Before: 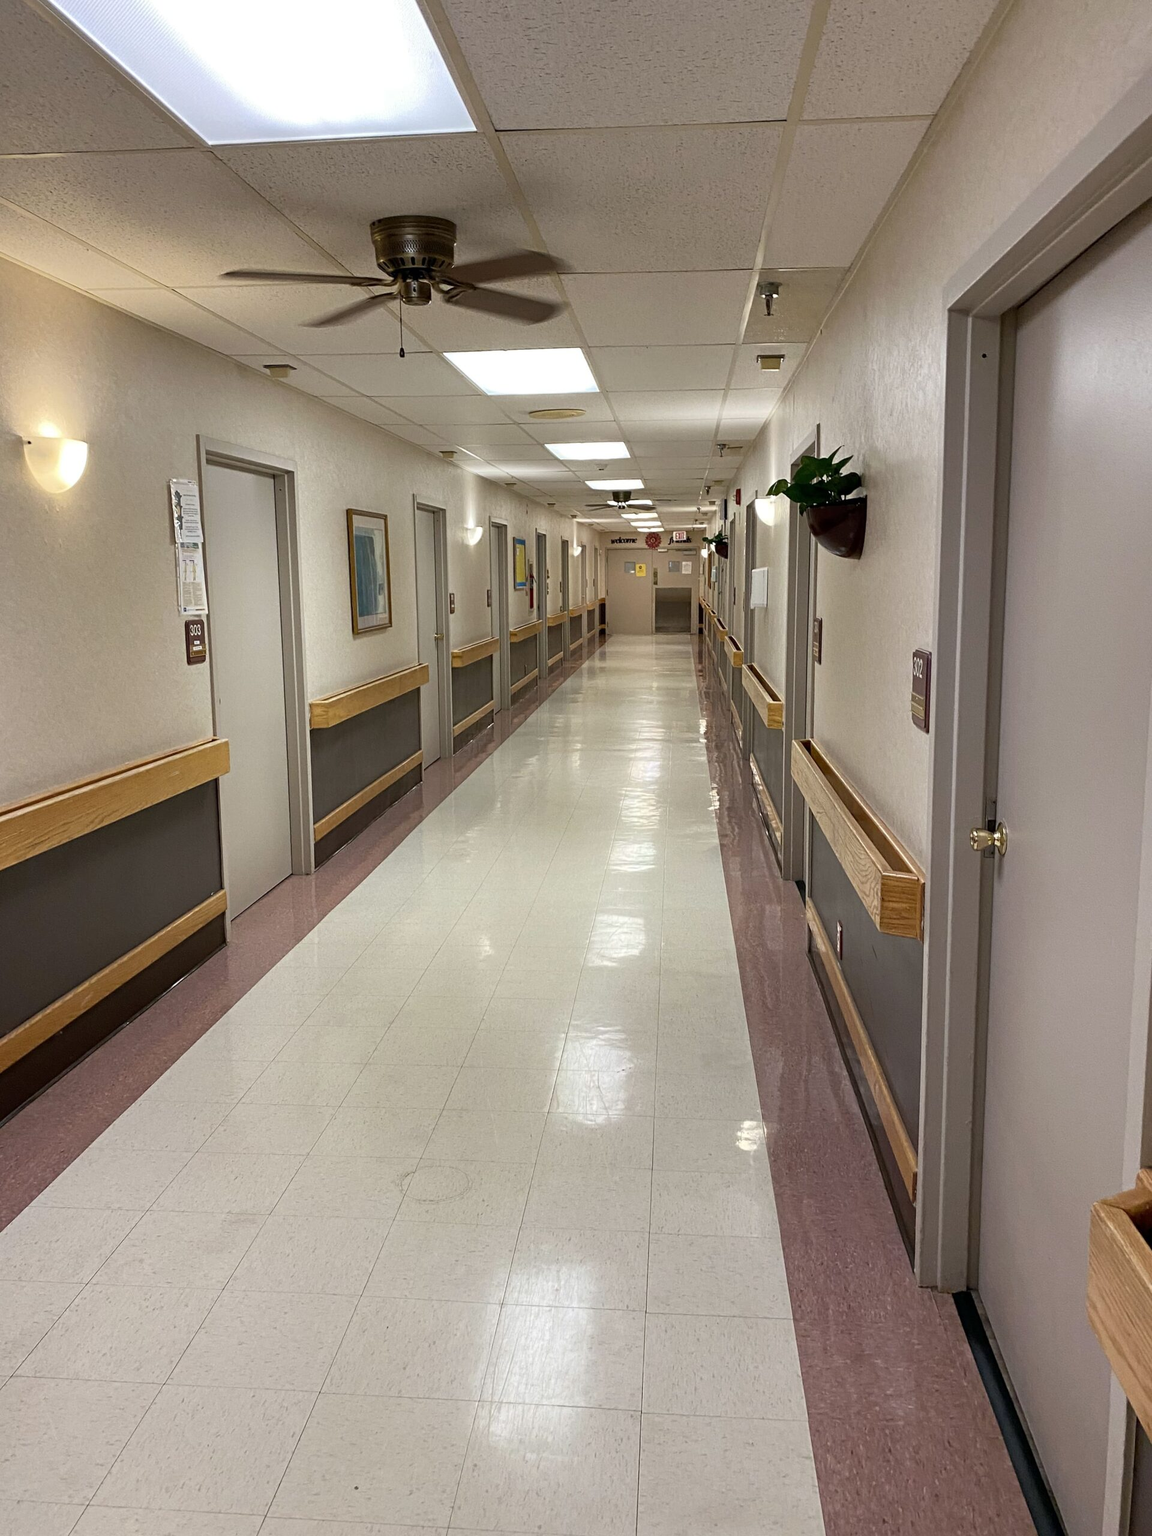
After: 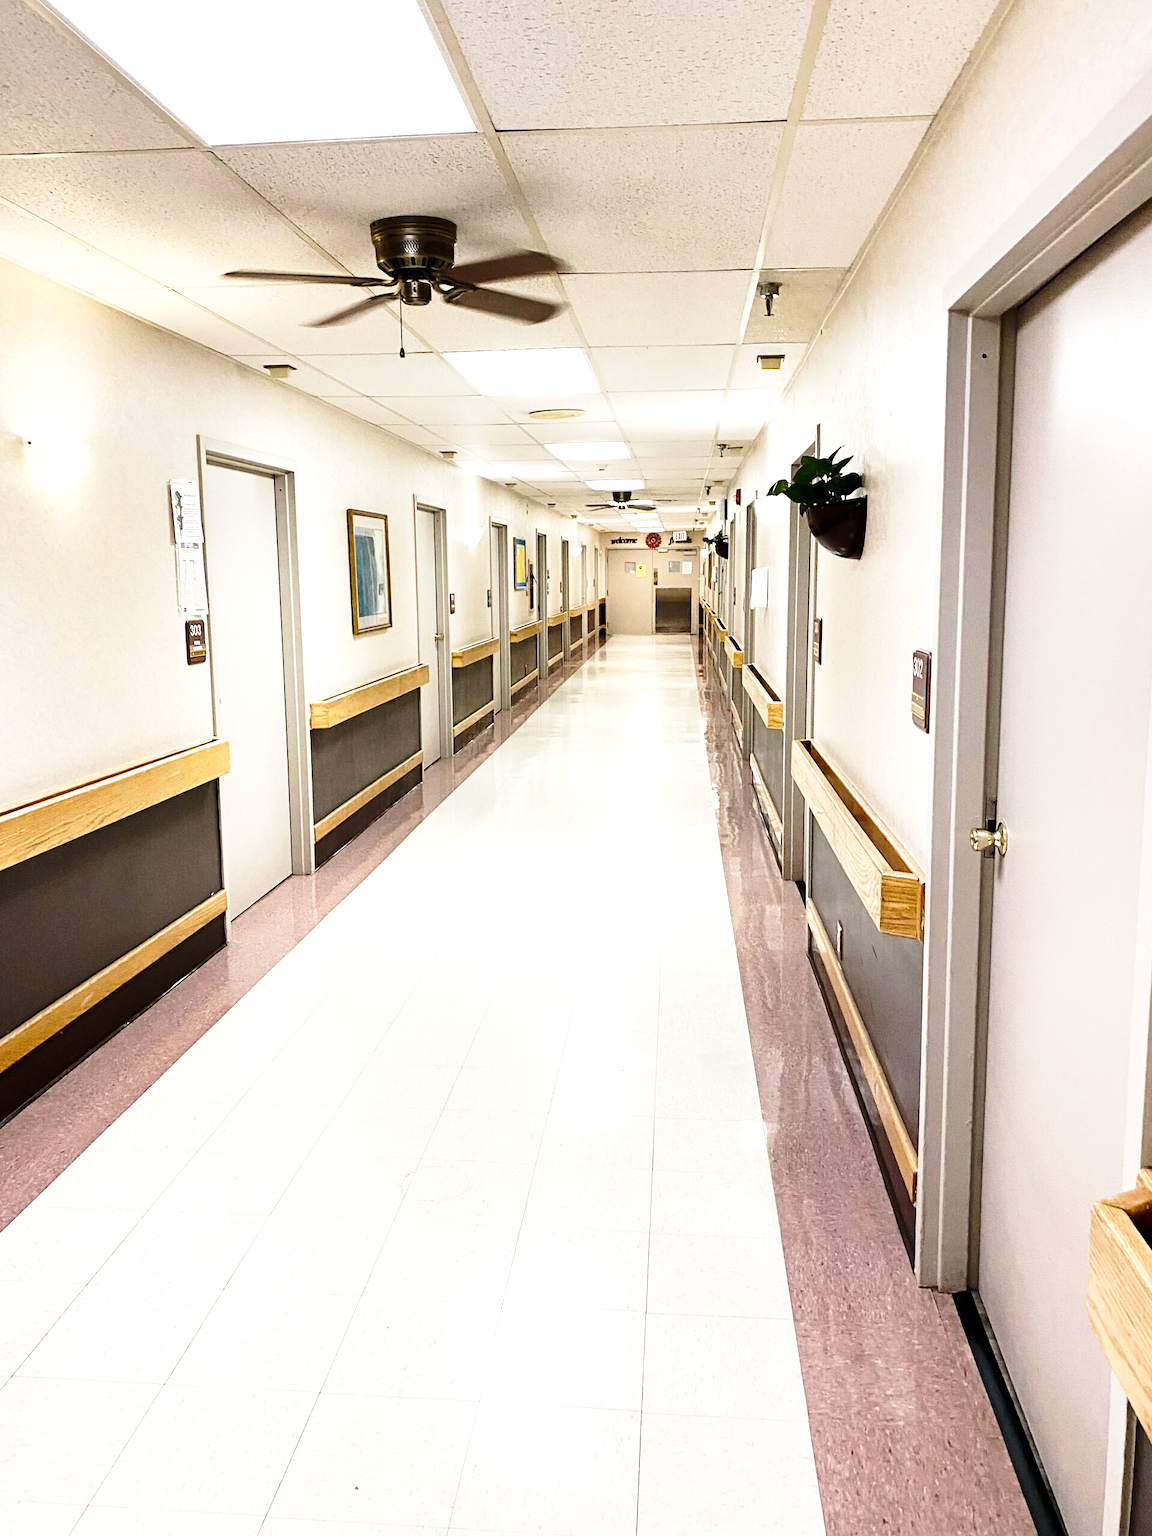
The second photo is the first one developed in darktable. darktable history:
exposure: black level correction 0.001, exposure 0.5 EV, compensate exposure bias true, compensate highlight preservation false
base curve: curves: ch0 [(0, 0) (0.028, 0.03) (0.121, 0.232) (0.46, 0.748) (0.859, 0.968) (1, 1)], preserve colors none
tone equalizer: -8 EV -0.75 EV, -7 EV -0.7 EV, -6 EV -0.6 EV, -5 EV -0.4 EV, -3 EV 0.4 EV, -2 EV 0.6 EV, -1 EV 0.7 EV, +0 EV 0.75 EV, edges refinement/feathering 500, mask exposure compensation -1.57 EV, preserve details no
